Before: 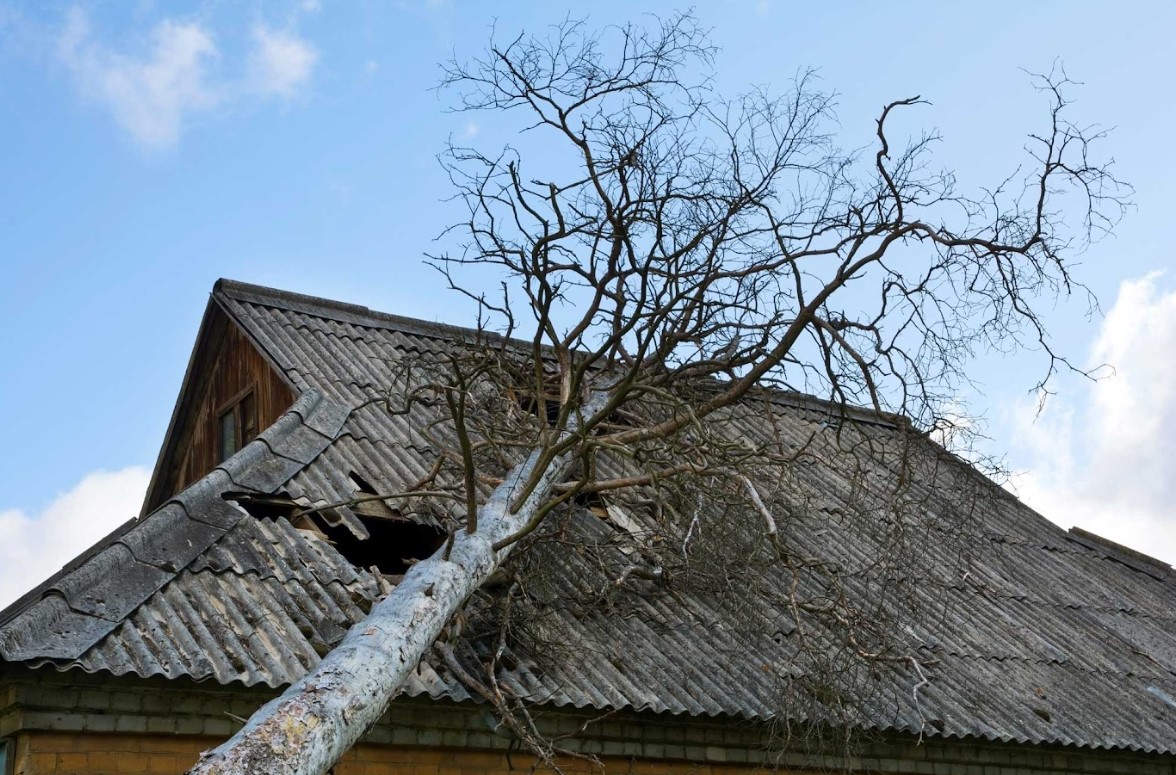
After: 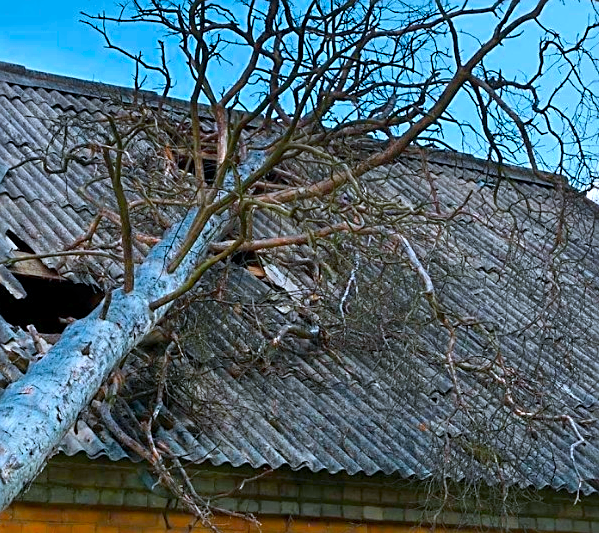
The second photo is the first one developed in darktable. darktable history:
crop and rotate: left 29.237%, top 31.152%, right 19.807%
color calibration: output R [1.422, -0.35, -0.252, 0], output G [-0.238, 1.259, -0.084, 0], output B [-0.081, -0.196, 1.58, 0], output brightness [0.49, 0.671, -0.57, 0], illuminant same as pipeline (D50), adaptation none (bypass), saturation algorithm version 1 (2020)
sharpen: on, module defaults
